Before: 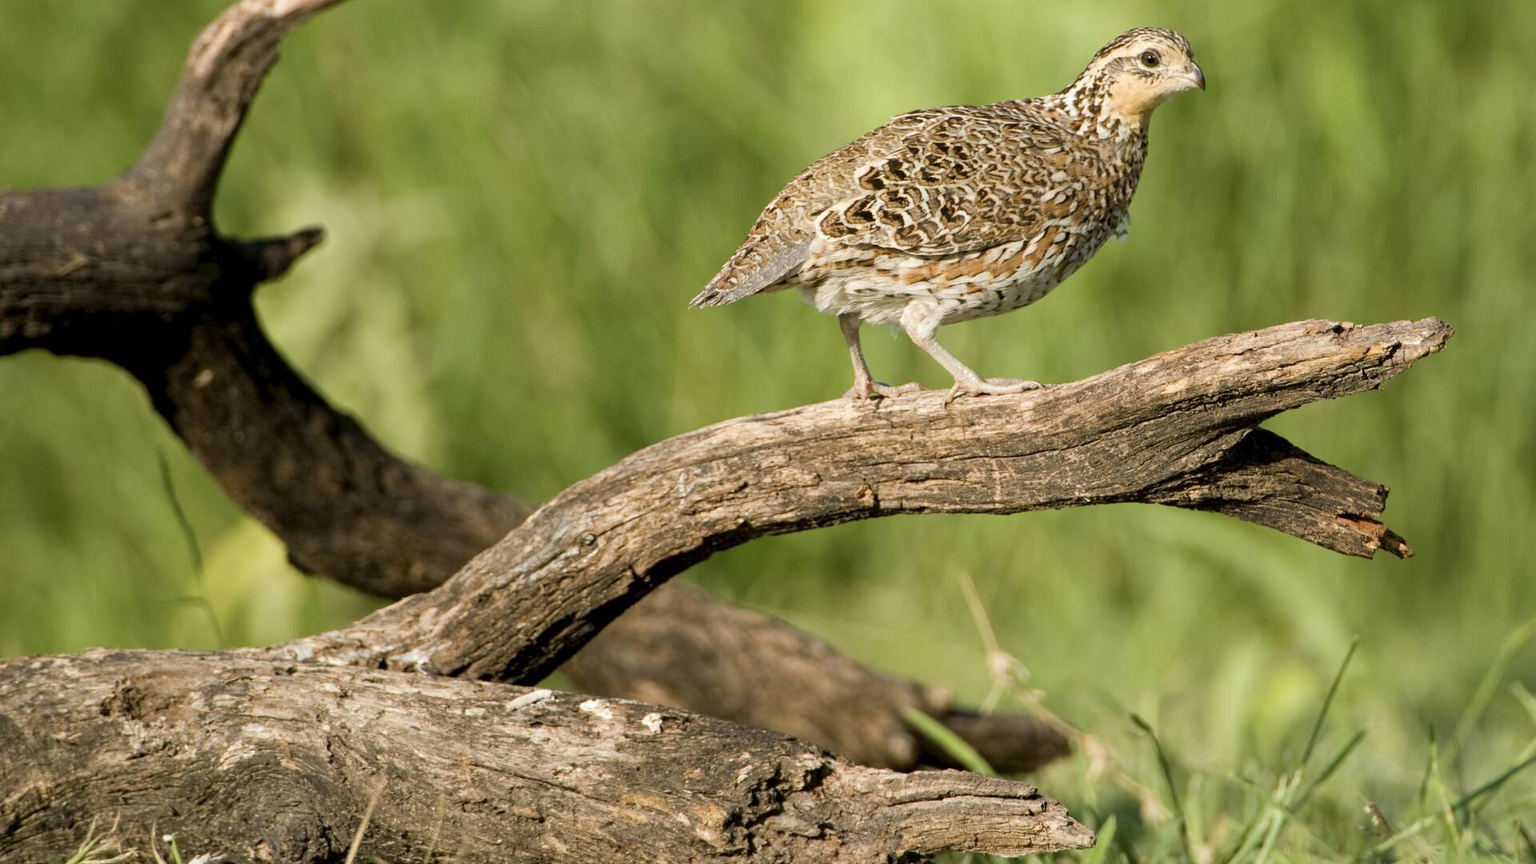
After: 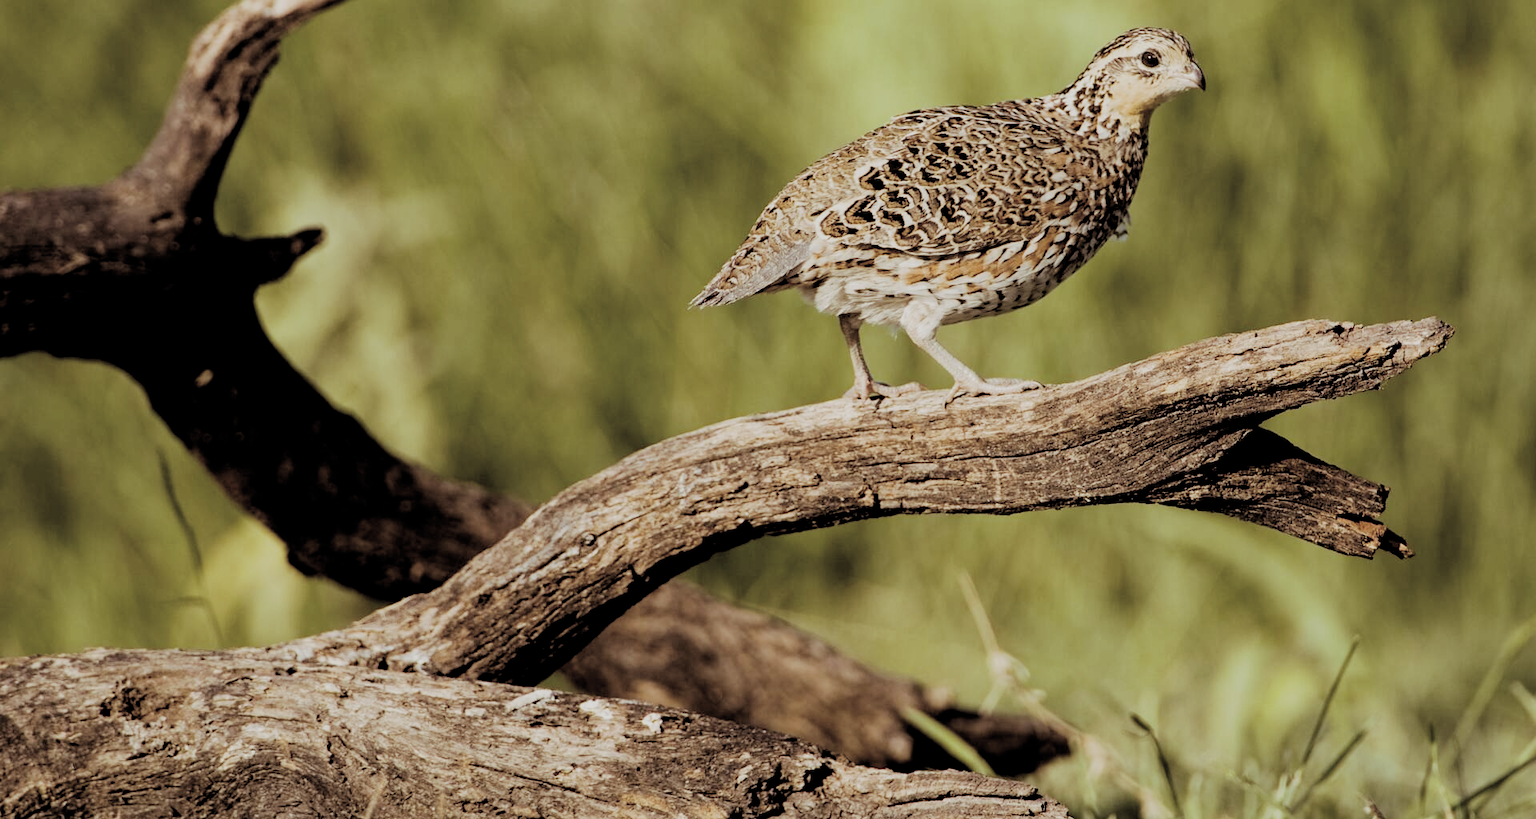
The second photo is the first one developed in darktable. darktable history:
crop and rotate: top 0%, bottom 5.097%
split-toning: shadows › saturation 0.24, highlights › hue 54°, highlights › saturation 0.24
filmic rgb: black relative exposure -2.85 EV, white relative exposure 4.56 EV, hardness 1.77, contrast 1.25, preserve chrominance no, color science v5 (2021)
